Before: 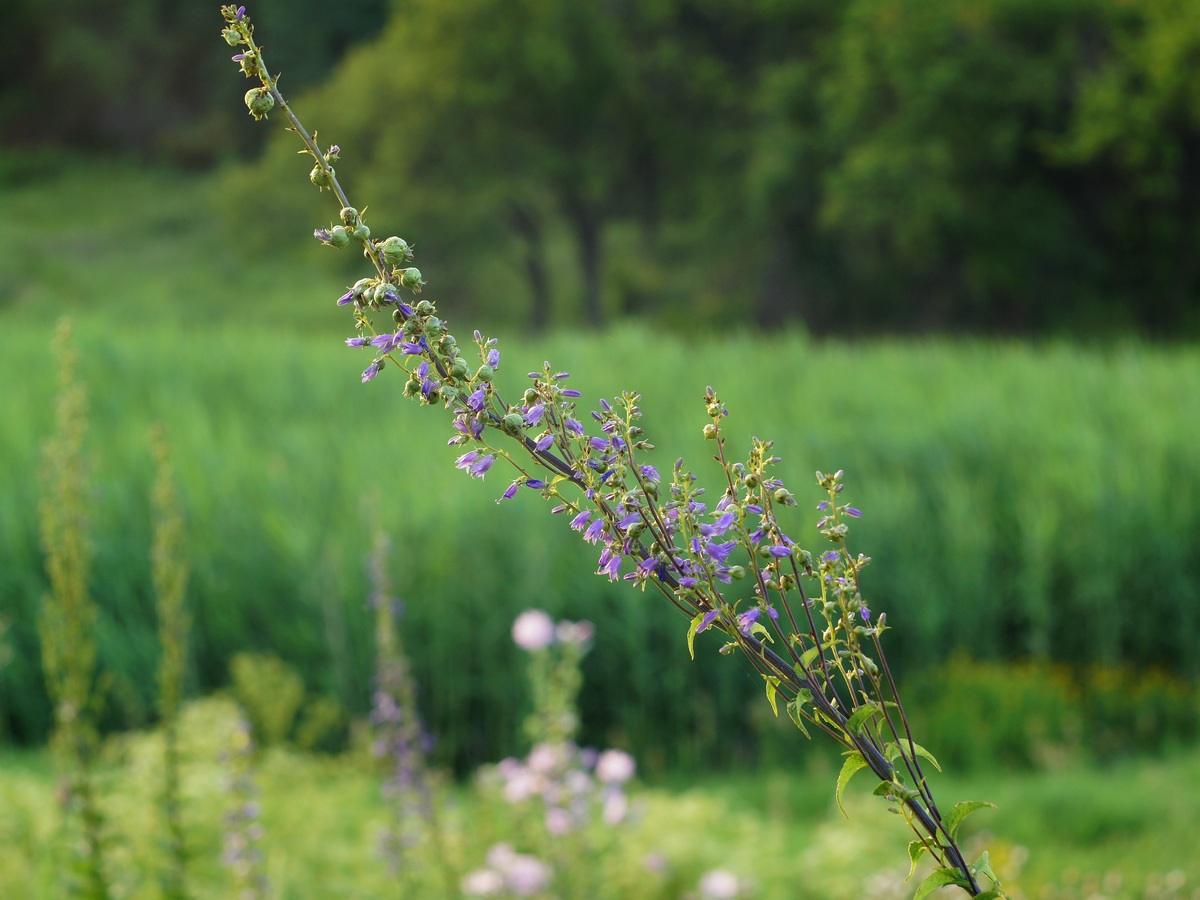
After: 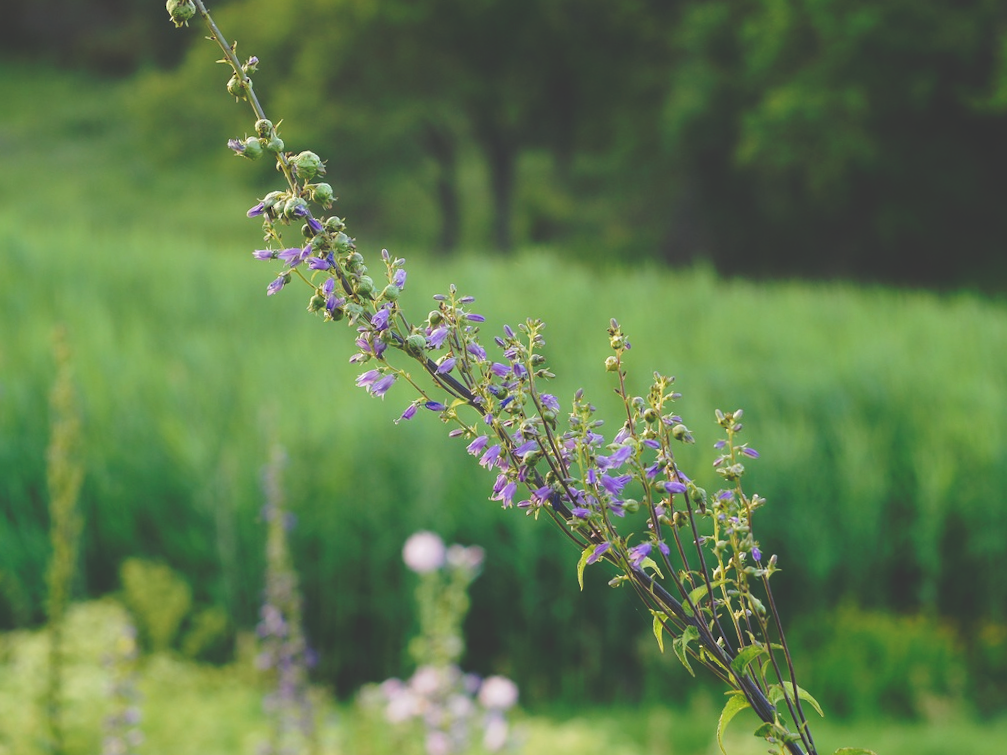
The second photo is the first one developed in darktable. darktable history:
crop and rotate: angle -3.27°, left 5.211%, top 5.211%, right 4.607%, bottom 4.607%
tone curve: curves: ch0 [(0, 0) (0.003, 0.211) (0.011, 0.211) (0.025, 0.215) (0.044, 0.218) (0.069, 0.224) (0.1, 0.227) (0.136, 0.233) (0.177, 0.247) (0.224, 0.275) (0.277, 0.309) (0.335, 0.366) (0.399, 0.438) (0.468, 0.515) (0.543, 0.586) (0.623, 0.658) (0.709, 0.735) (0.801, 0.821) (0.898, 0.889) (1, 1)], preserve colors none
